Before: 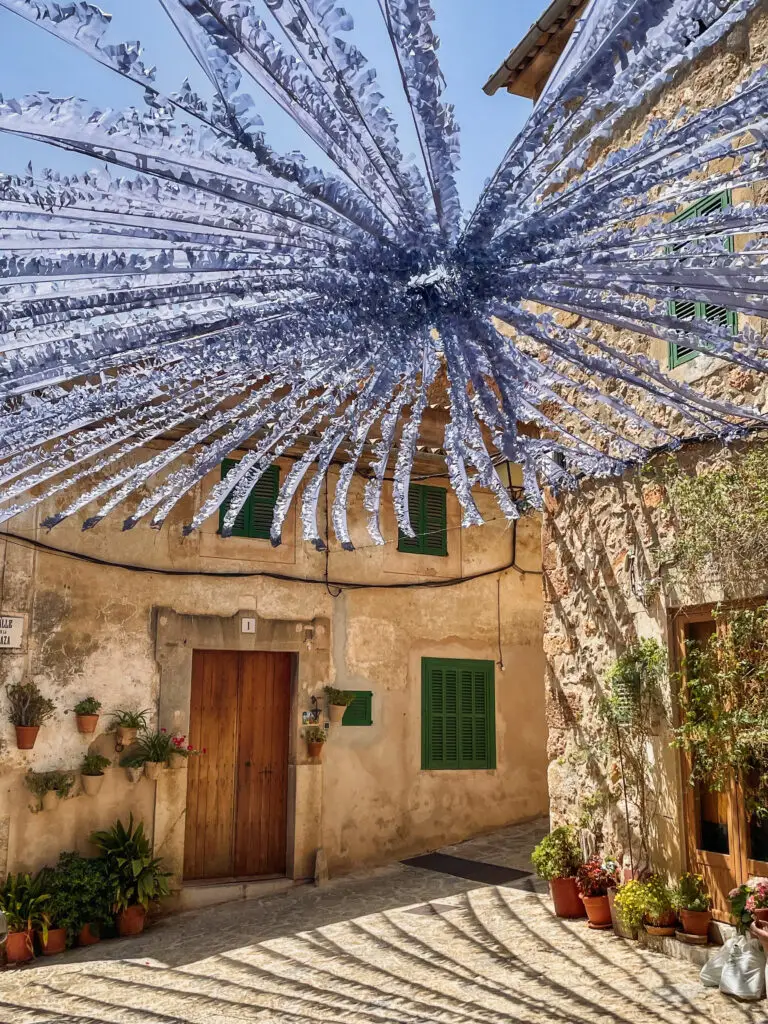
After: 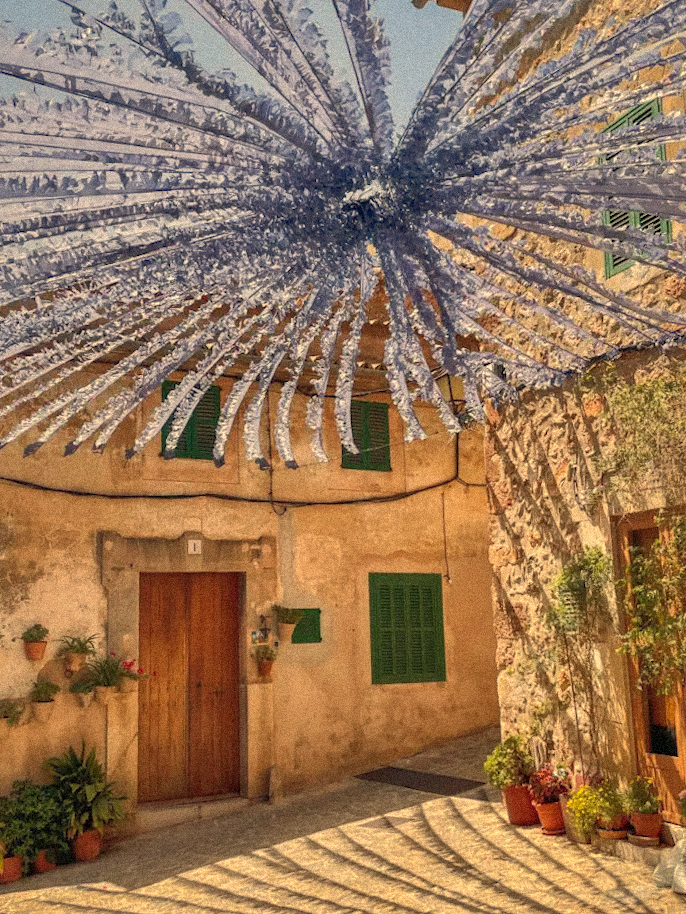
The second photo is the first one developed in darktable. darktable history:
crop and rotate: angle 1.96°, left 5.673%, top 5.673%
white balance: red 1.123, blue 0.83
grain: strength 35%, mid-tones bias 0%
rotate and perspective: rotation 0.174°, lens shift (vertical) 0.013, lens shift (horizontal) 0.019, shear 0.001, automatic cropping original format, crop left 0.007, crop right 0.991, crop top 0.016, crop bottom 0.997
shadows and highlights: shadows 60, highlights -60
